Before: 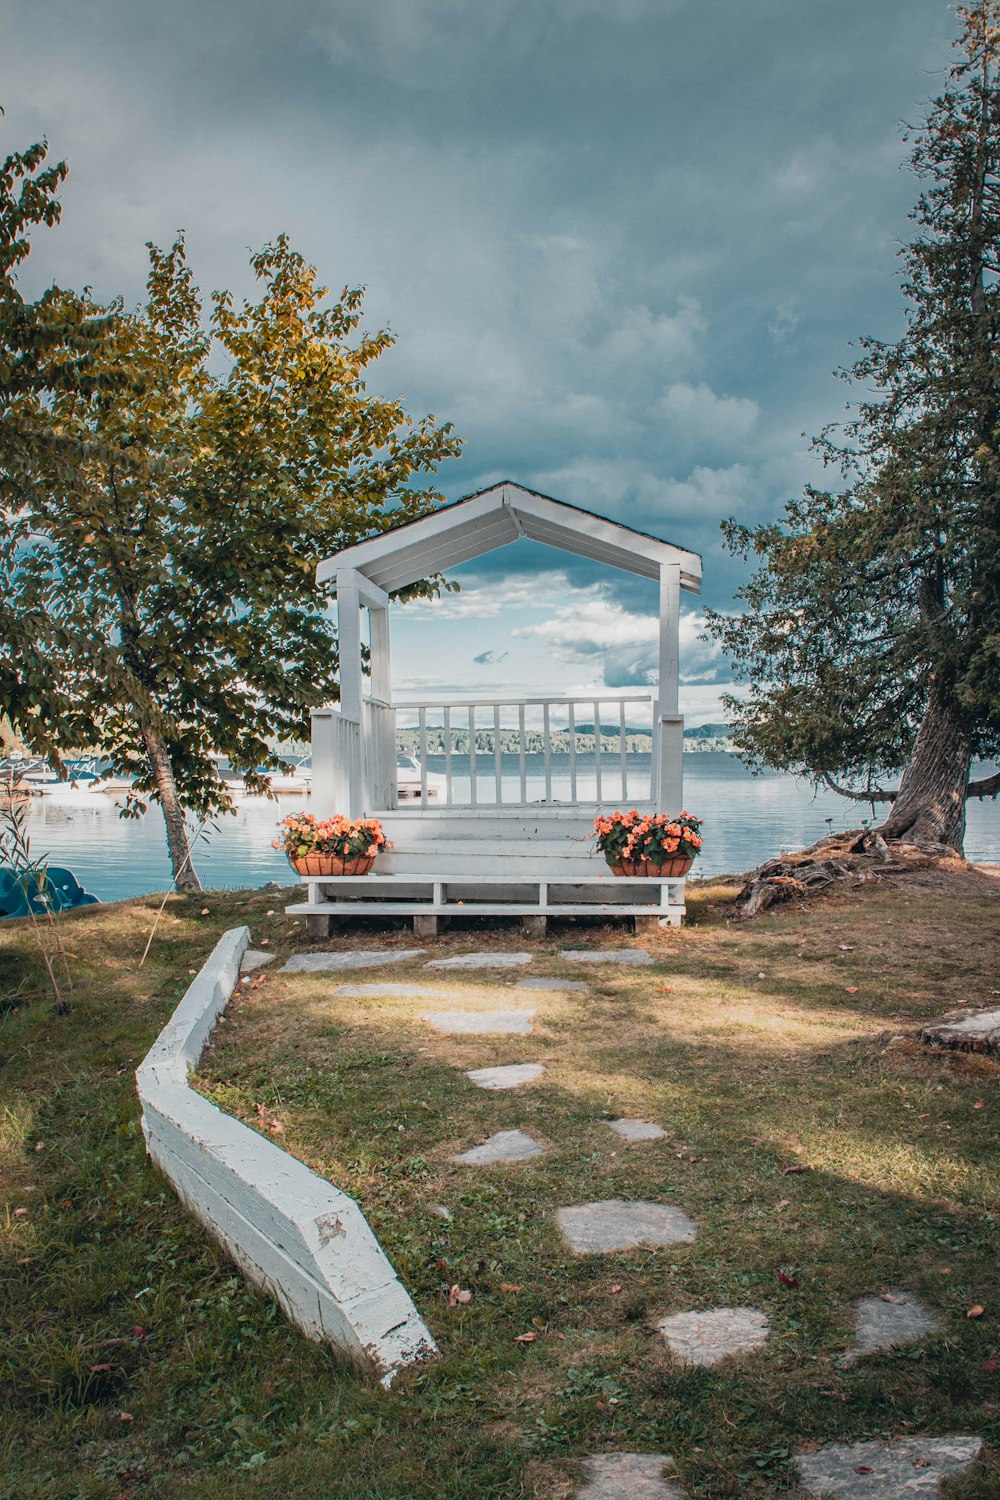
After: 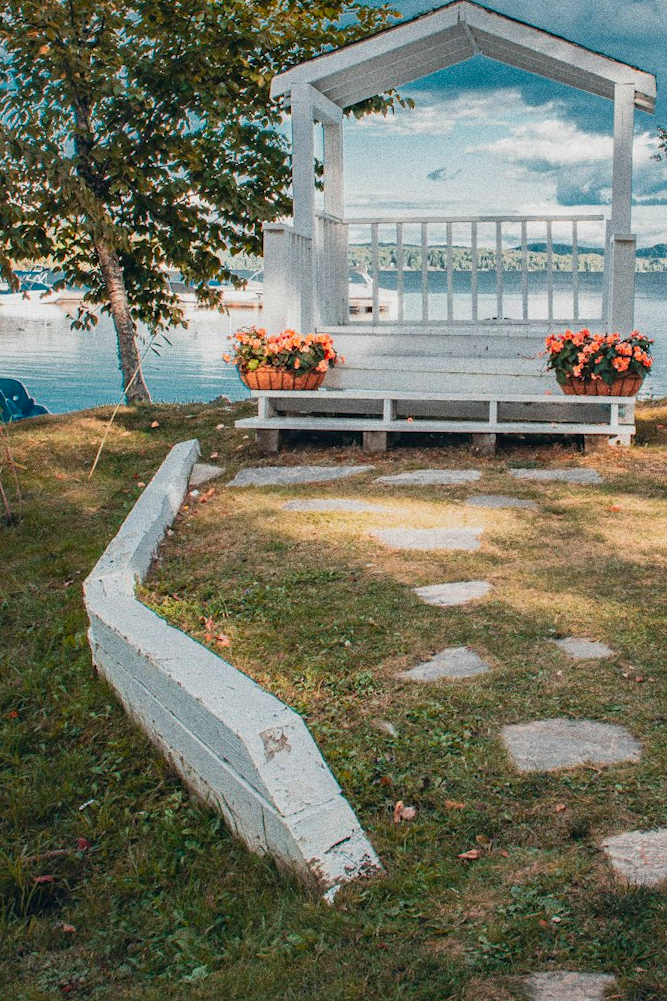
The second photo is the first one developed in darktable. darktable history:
crop and rotate: angle -0.82°, left 3.85%, top 31.828%, right 27.992%
rotate and perspective: automatic cropping off
grain: coarseness 0.09 ISO, strength 40%
color zones: curves: ch0 [(0, 0.613) (0.01, 0.613) (0.245, 0.448) (0.498, 0.529) (0.642, 0.665) (0.879, 0.777) (0.99, 0.613)]; ch1 [(0, 0) (0.143, 0) (0.286, 0) (0.429, 0) (0.571, 0) (0.714, 0) (0.857, 0)], mix -121.96%
